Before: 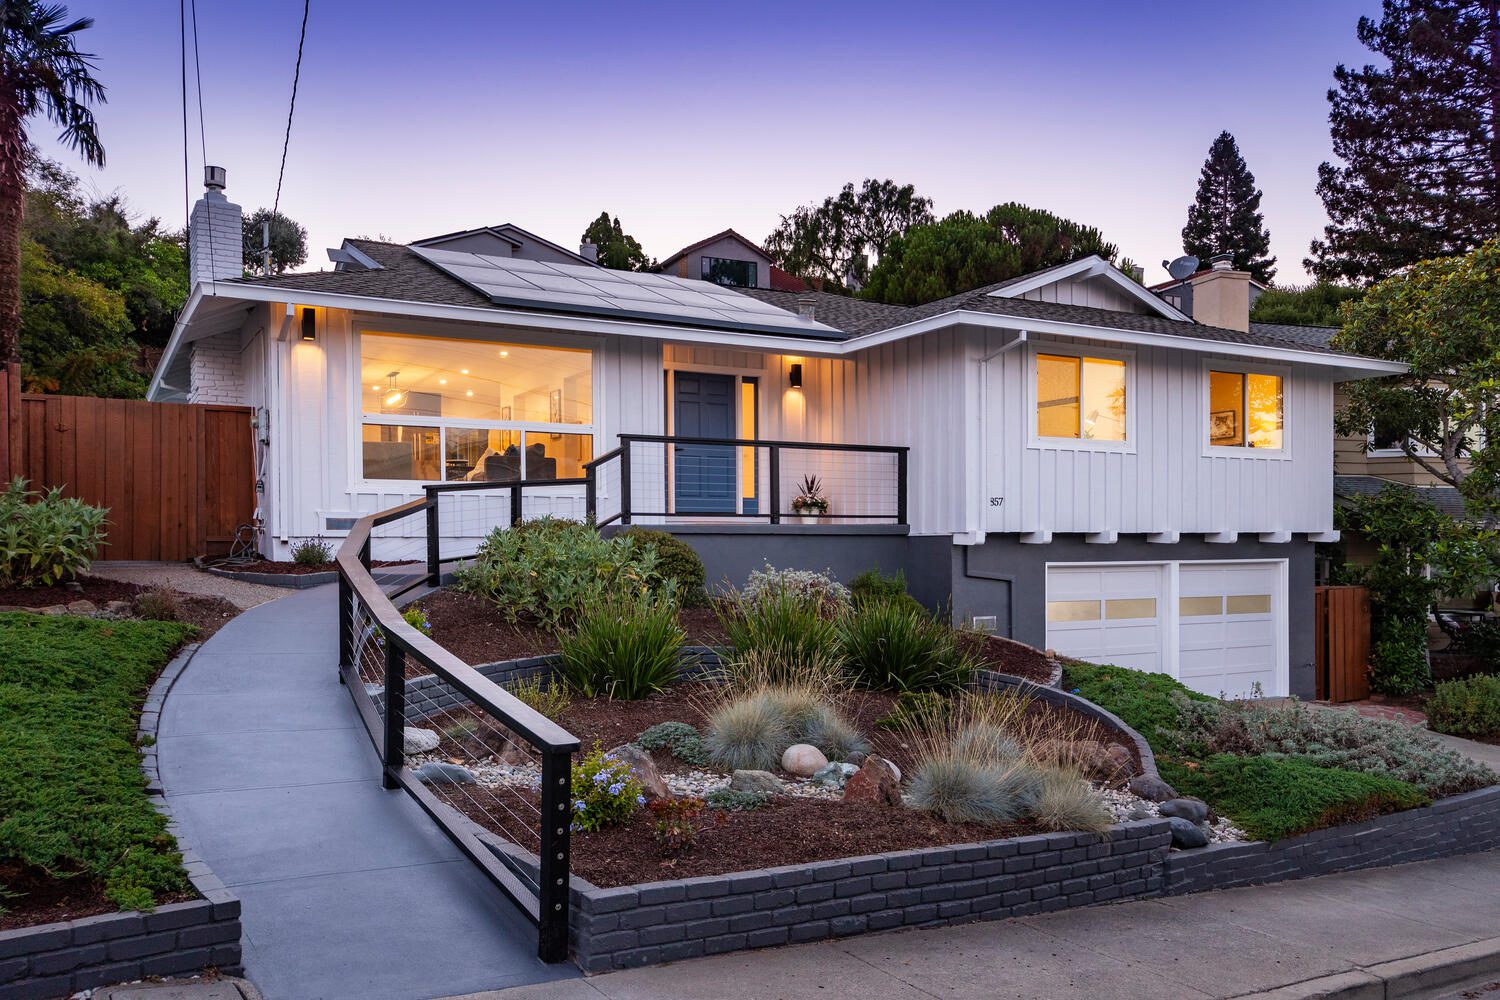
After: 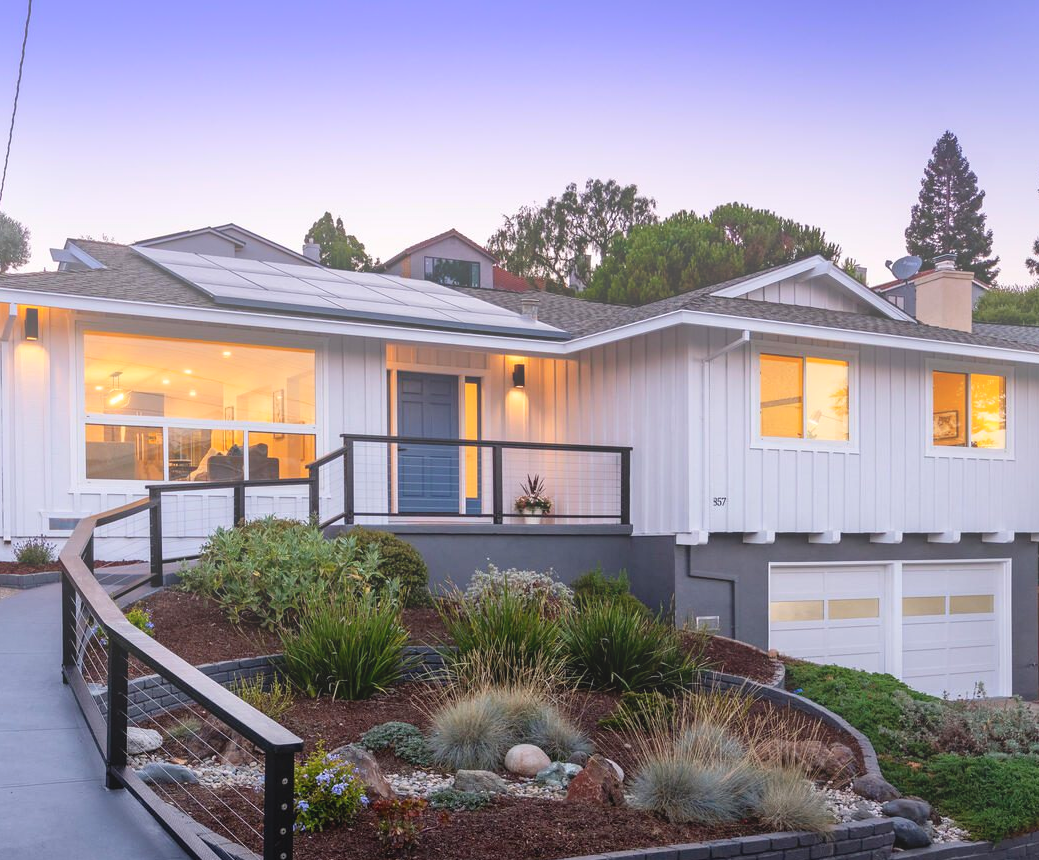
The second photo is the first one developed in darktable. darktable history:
exposure: compensate exposure bias true, compensate highlight preservation false
bloom: size 40%
crop: left 18.479%, right 12.2%, bottom 13.971%
